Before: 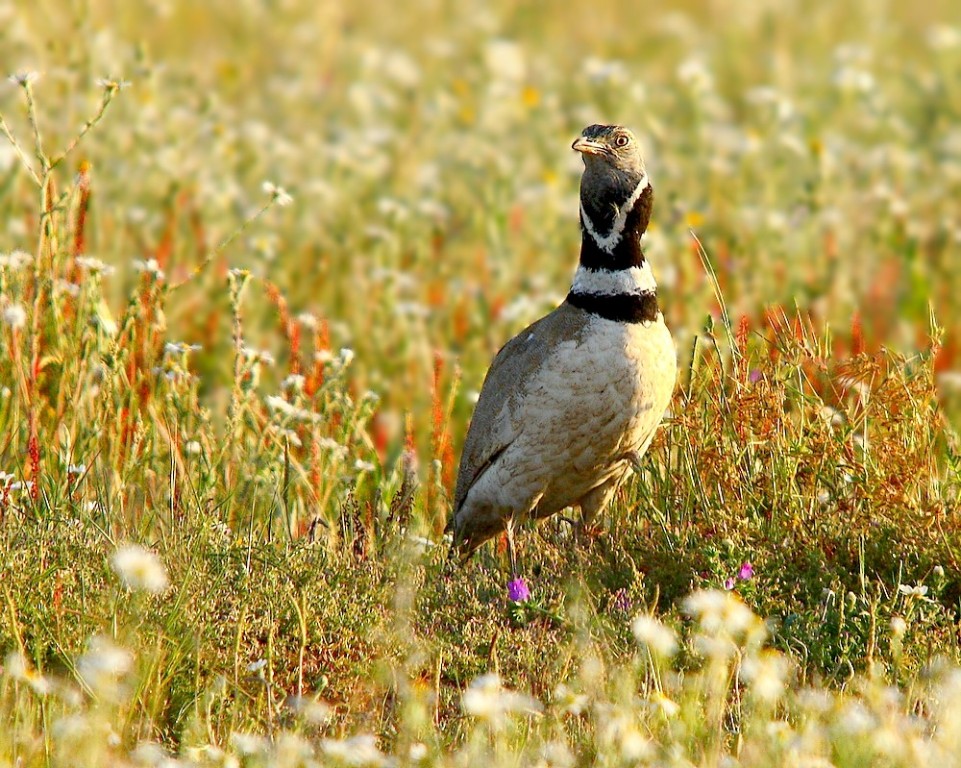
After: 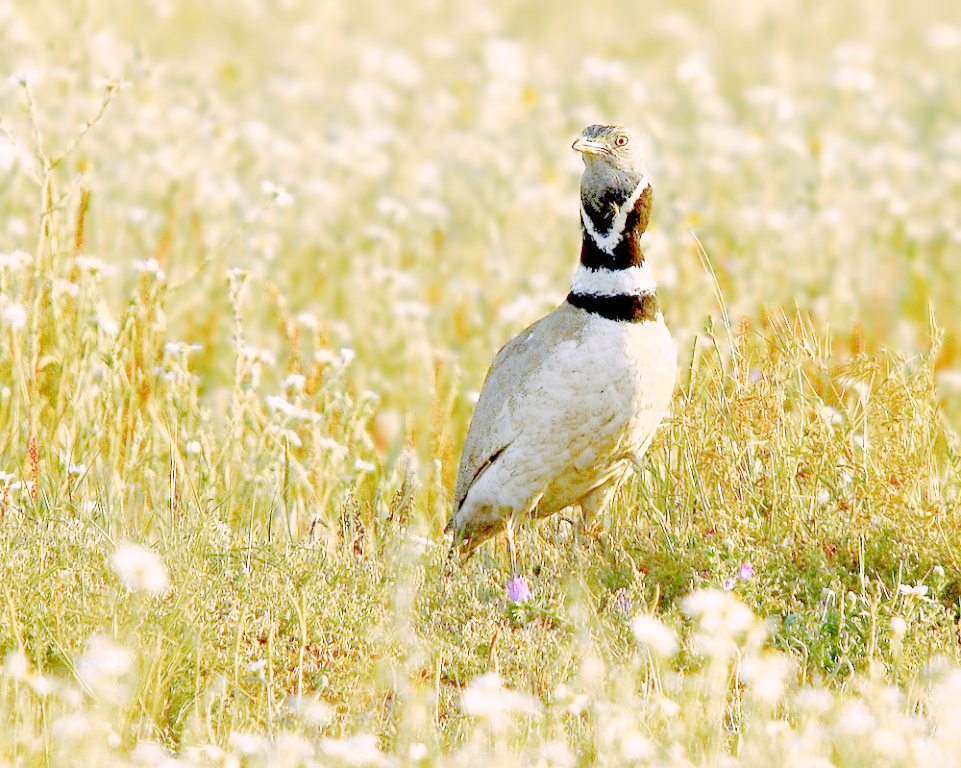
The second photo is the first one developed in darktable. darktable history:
tone curve: curves: ch0 [(0, 0) (0.003, 0) (0.011, 0.001) (0.025, 0.003) (0.044, 0.005) (0.069, 0.012) (0.1, 0.023) (0.136, 0.039) (0.177, 0.088) (0.224, 0.15) (0.277, 0.24) (0.335, 0.337) (0.399, 0.437) (0.468, 0.535) (0.543, 0.629) (0.623, 0.71) (0.709, 0.782) (0.801, 0.856) (0.898, 0.94) (1, 1)], preserve colors none
color look up table: target L [98.57, 85.81, 79.82, 79.72, 69.87, 48.05, 68.42, 64.48, 62.2, 59.8, 61.14, 40.08, 34.65, 25.8, 23.85, 200.63, 85.99, 84.7, 71.01, 65.71, 62.3, 56.52, 45.88, 55.14, 40.89, 37.01, 44.1, 36.73, 9.656, 84.34, 78.84, 71.88, 64.6, 64.2, 58.34, 61.4, 60.38, 43.56, 44.09, 48.69, 39.88, 36.13, 17.58, 15.52, 85.39, 77.92, 64.11, 49.94, 32.15], target a [8.461, -1.946, -2.742, -38, -49.1, -37.81, -24.89, -41.56, -43.72, -9.313, -5.421, -28.82, -24.18, -1.401, -12.45, 0, 2.078, 9.747, 9.09, 10.66, 51.7, 68.37, 52.66, 53.24, 27.67, 4.317, 52.12, 33.44, 17.64, 13.38, 28.34, 19.61, 63.43, 68.46, 2.102, -13.69, 9.889, 25.35, 9.27, 54.35, 41.03, 28.68, 5.355, 15.83, -10.74, -40.11, -24.41, -22.19, 5.717], target b [1.604, 24.42, 60.41, -35.05, -7.43, 35.93, -4.636, 45.58, 1.016, 51.07, 20.21, 26.05, 24.12, 21.01, 3.25, 0, 42.6, 21.39, 60.51, 48.89, 20.81, -5.45, 28.44, 0.613, 4.967, 14.39, 25.54, 31.15, 17.31, -27.35, -12.15, -43.11, -31.97, -46.73, -10.78, -59.07, -59.83, -31.69, -65.94, -63.76, -44.75, -78.4, -3.911, -28.73, -26.95, -38.61, -50.22, -18.91, -38.35], num patches 49
